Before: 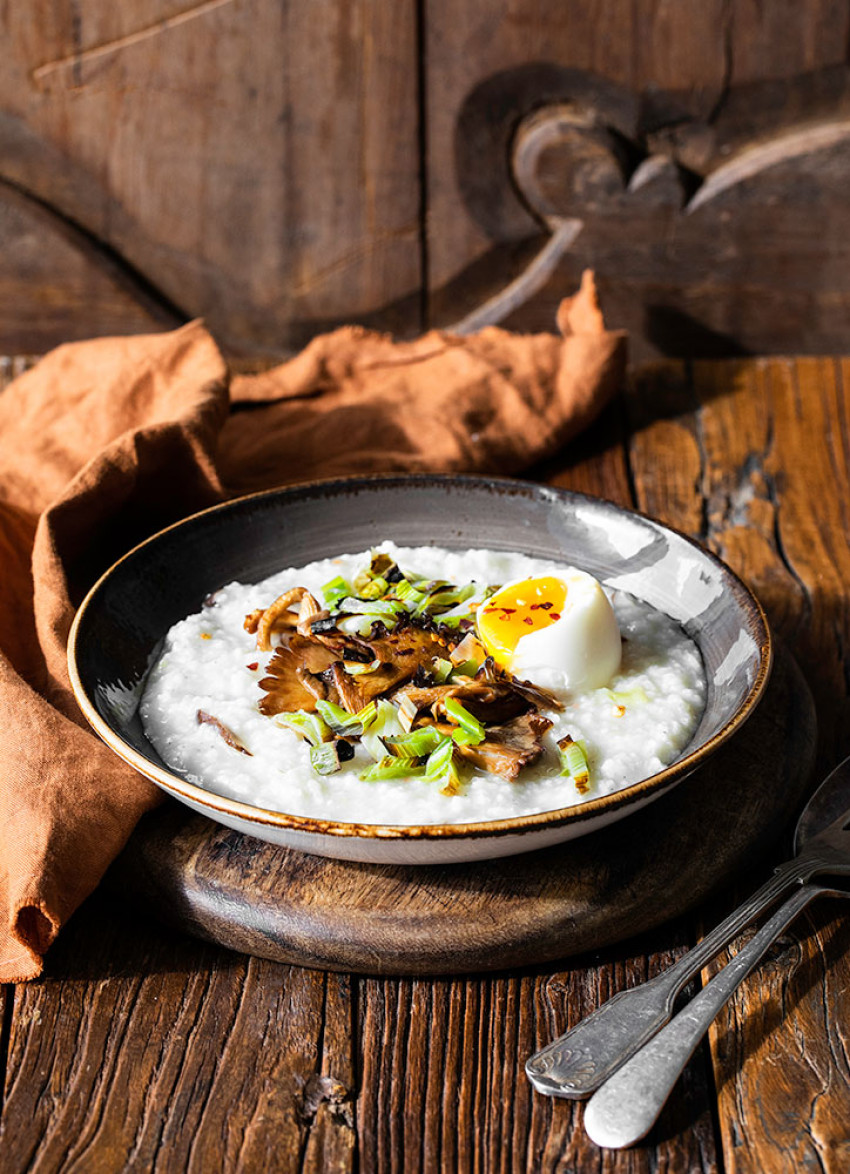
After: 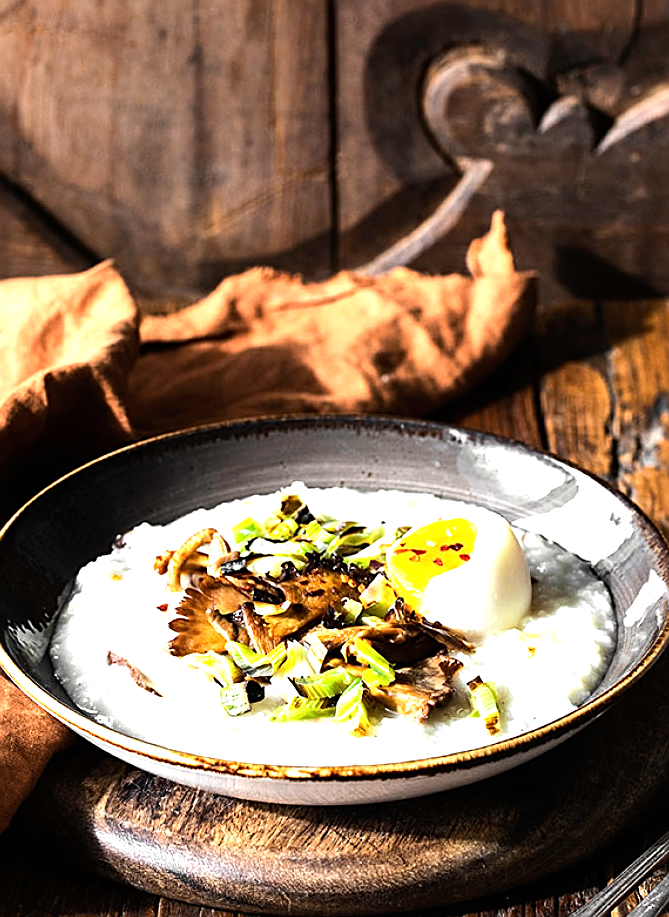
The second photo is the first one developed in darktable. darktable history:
exposure: black level correction 0, exposure 0.3 EV, compensate highlight preservation false
crop and rotate: left 10.77%, top 5.1%, right 10.41%, bottom 16.76%
tone equalizer: -8 EV -0.75 EV, -7 EV -0.7 EV, -6 EV -0.6 EV, -5 EV -0.4 EV, -3 EV 0.4 EV, -2 EV 0.6 EV, -1 EV 0.7 EV, +0 EV 0.75 EV, edges refinement/feathering 500, mask exposure compensation -1.57 EV, preserve details no
white balance: red 1.009, blue 0.985
sharpen: on, module defaults
